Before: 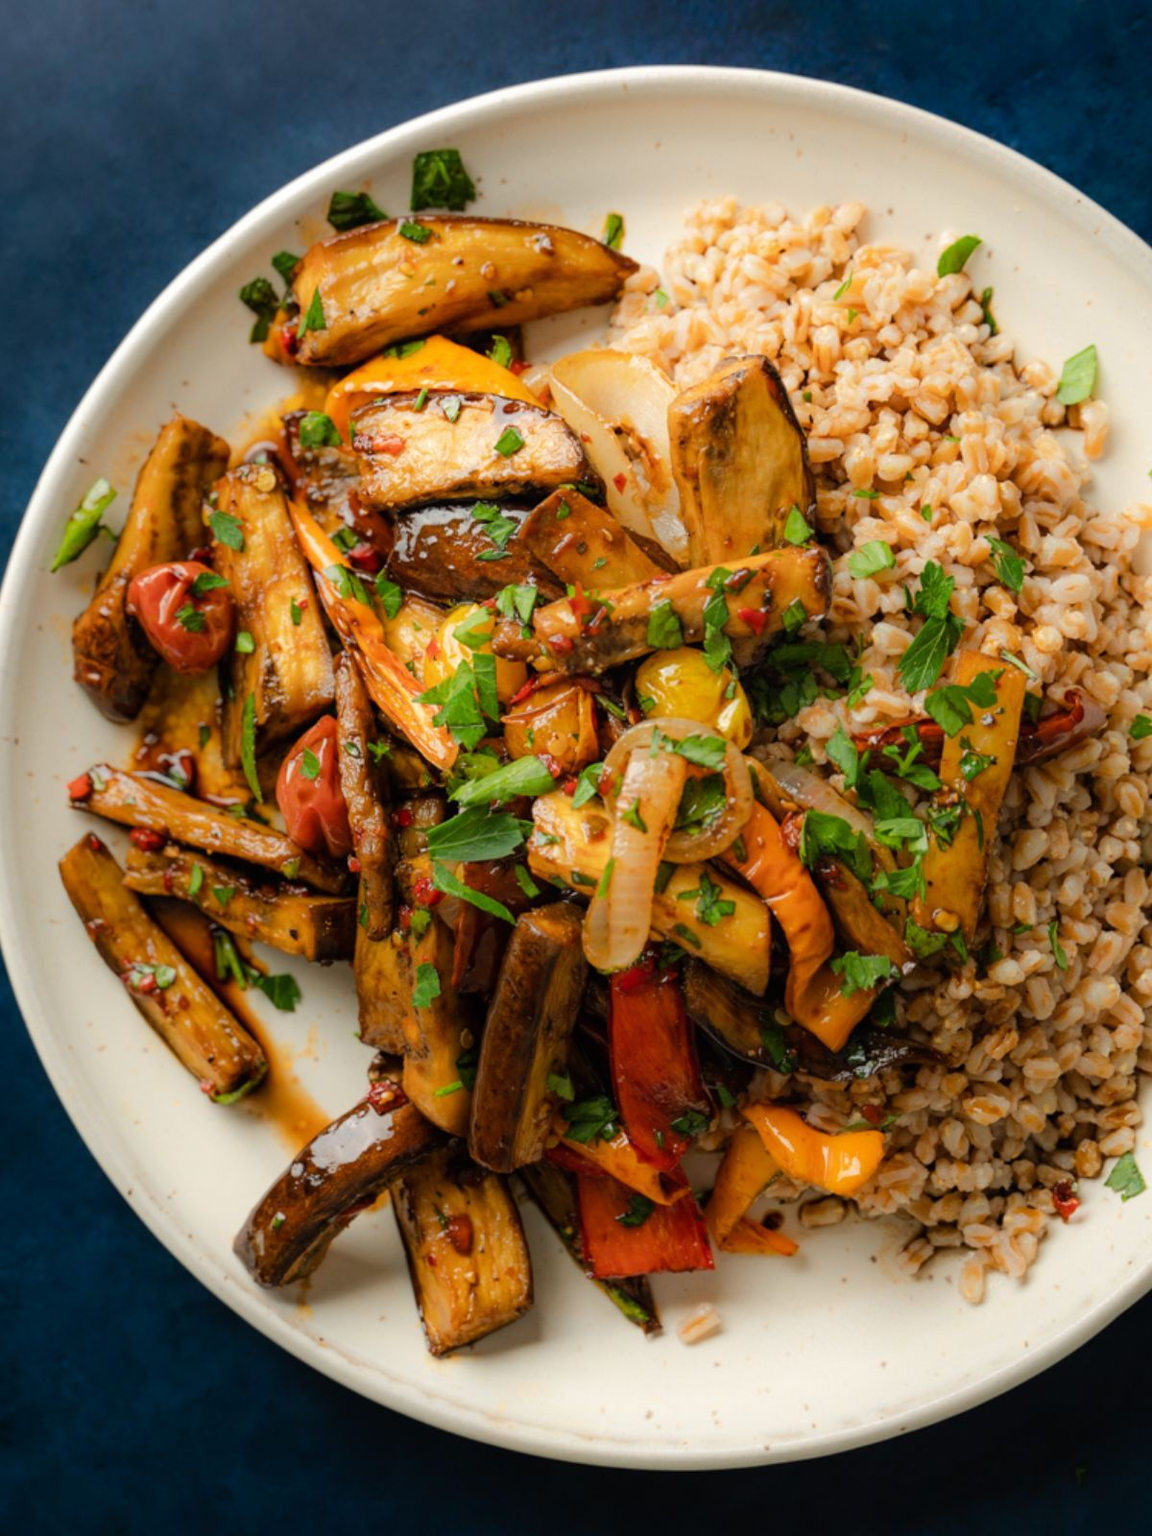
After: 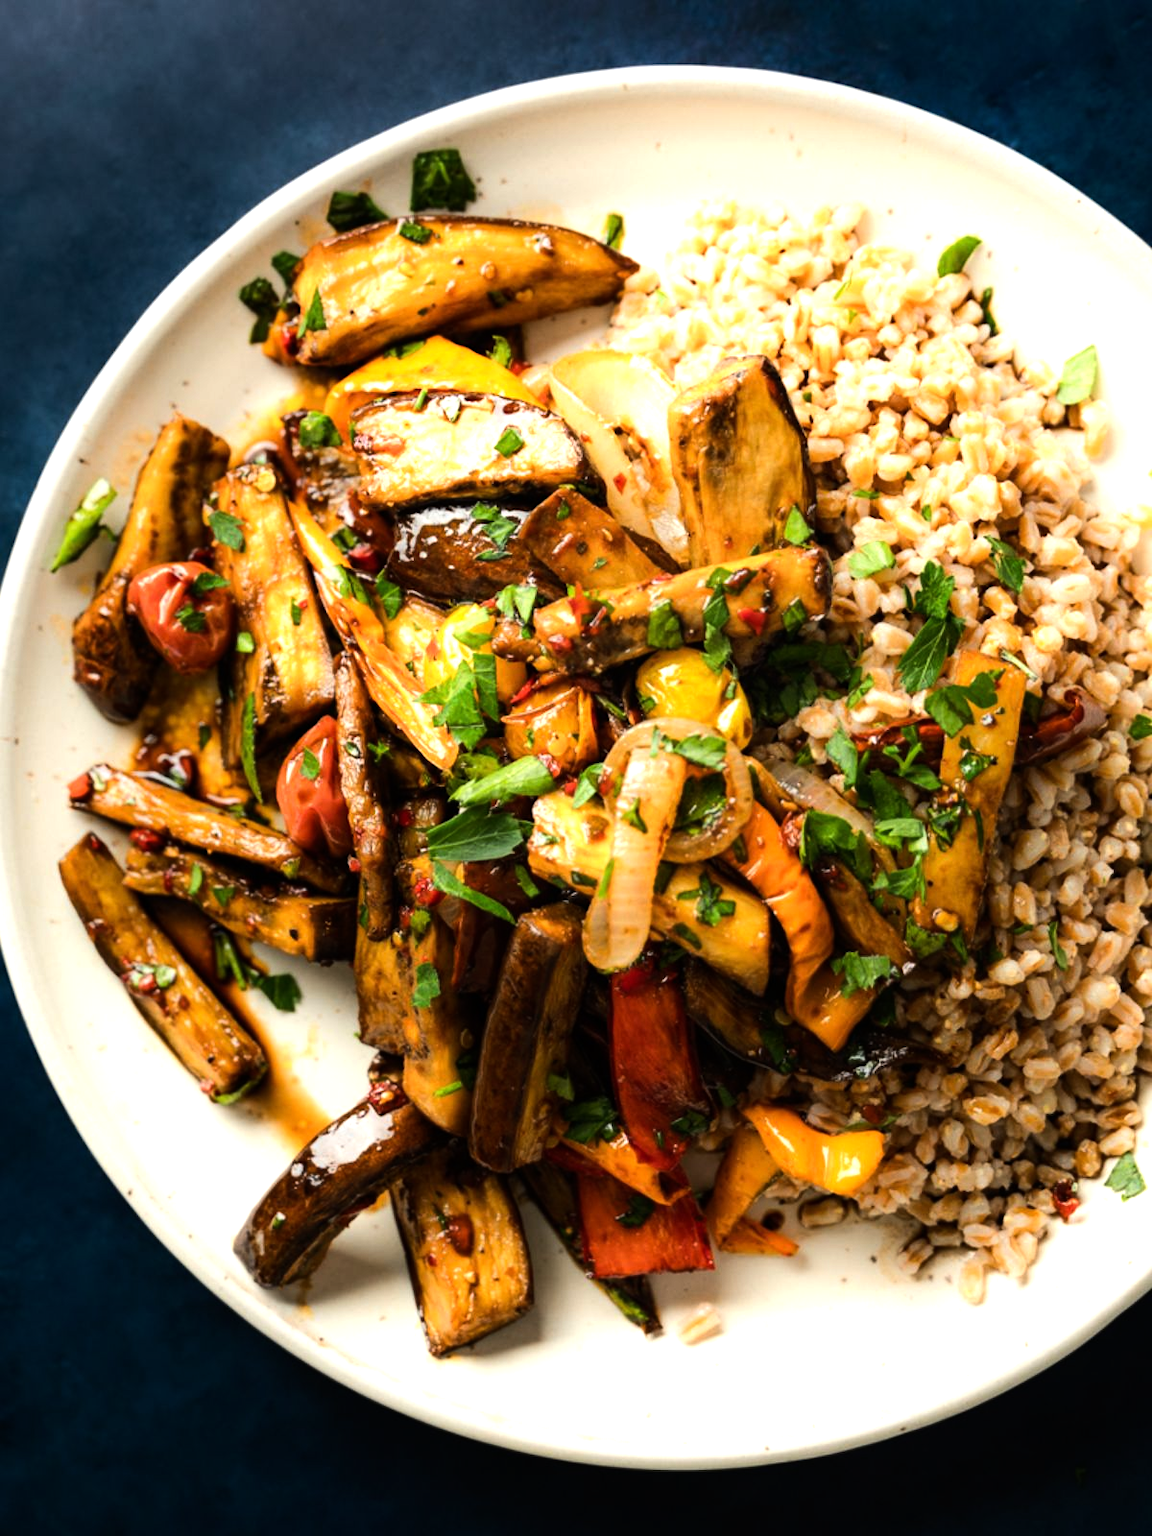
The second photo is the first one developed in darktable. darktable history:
tone equalizer: -8 EV -1.09 EV, -7 EV -1.04 EV, -6 EV -0.896 EV, -5 EV -0.583 EV, -3 EV 0.606 EV, -2 EV 0.885 EV, -1 EV 0.985 EV, +0 EV 1.06 EV, edges refinement/feathering 500, mask exposure compensation -1.57 EV, preserve details no
